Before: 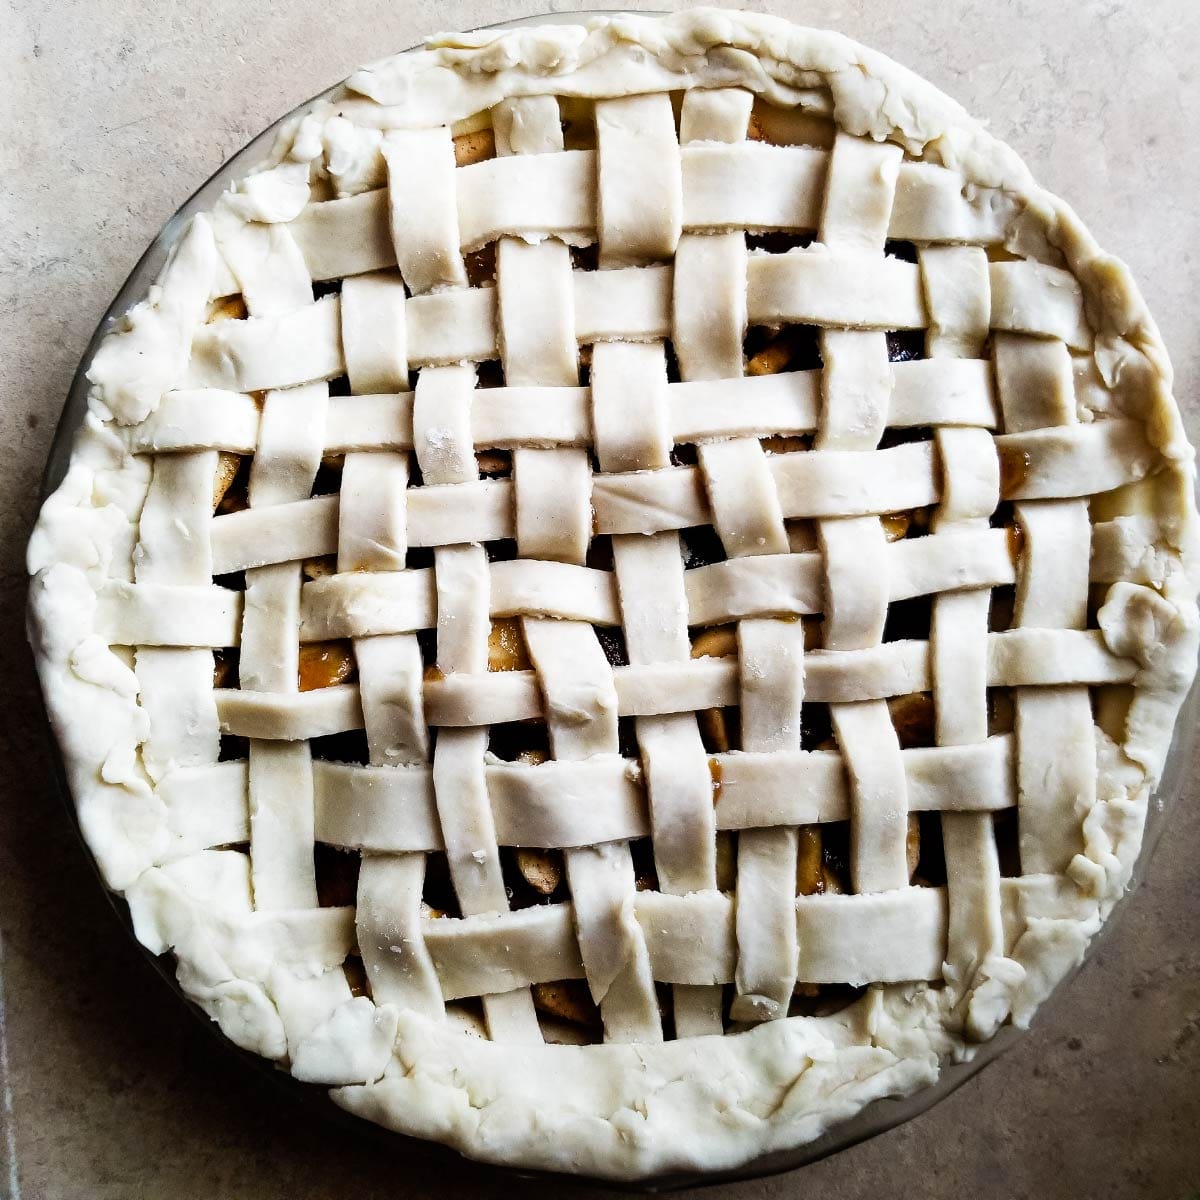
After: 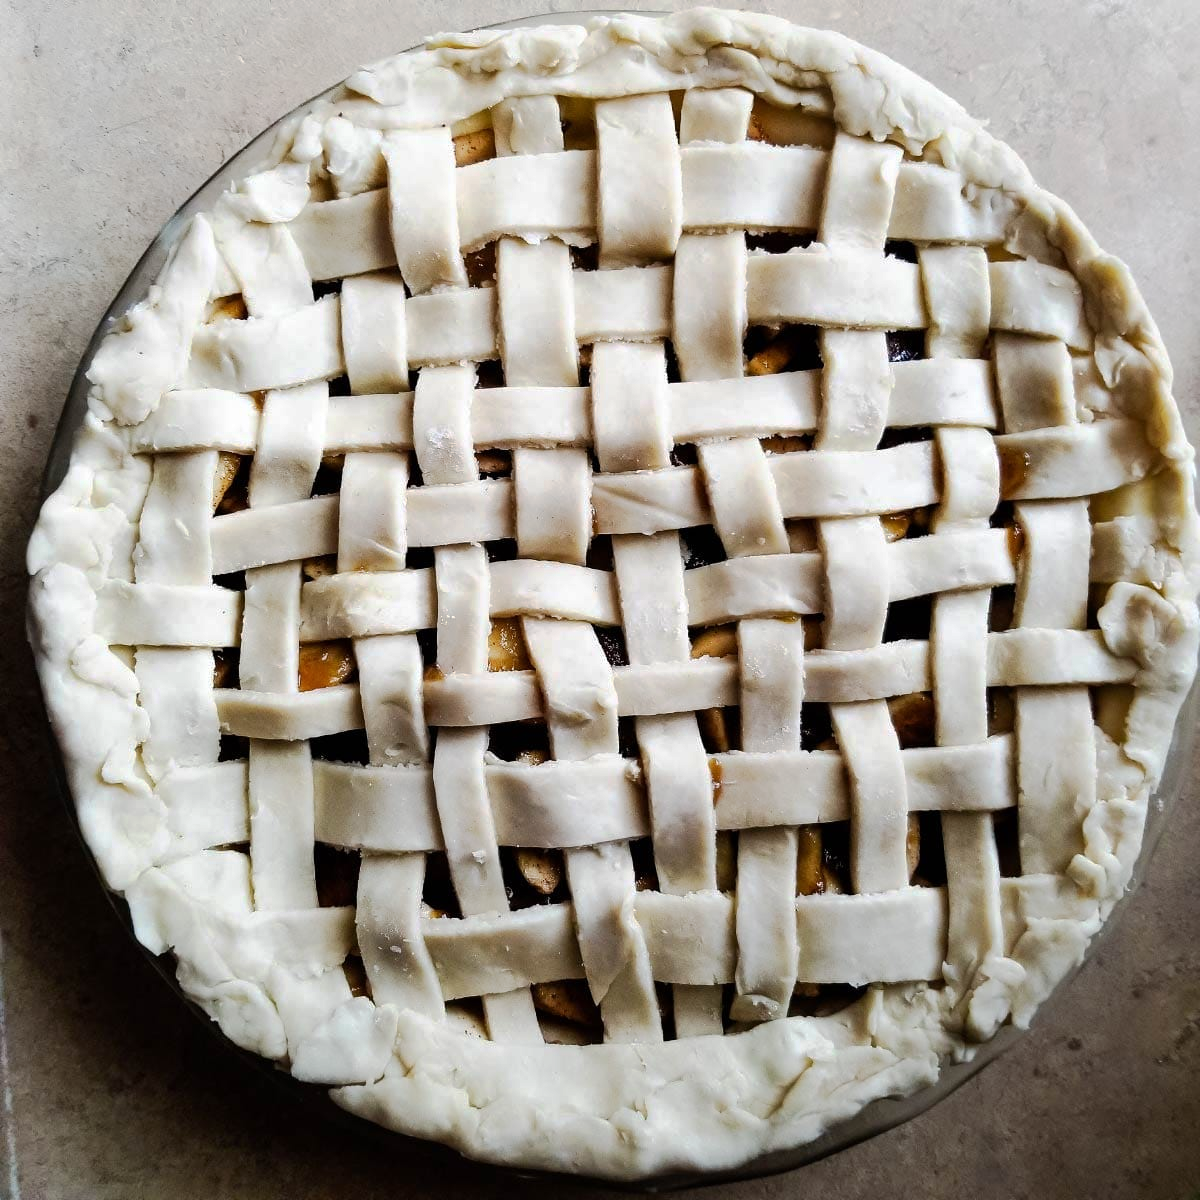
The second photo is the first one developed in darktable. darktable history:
exposure: compensate highlight preservation false
tone curve: curves: ch0 [(0, 0) (0.003, 0.003) (0.011, 0.011) (0.025, 0.025) (0.044, 0.044) (0.069, 0.068) (0.1, 0.098) (0.136, 0.134) (0.177, 0.175) (0.224, 0.221) (0.277, 0.273) (0.335, 0.33) (0.399, 0.393) (0.468, 0.461) (0.543, 0.534) (0.623, 0.614) (0.709, 0.69) (0.801, 0.752) (0.898, 0.835) (1, 1)], preserve colors none
